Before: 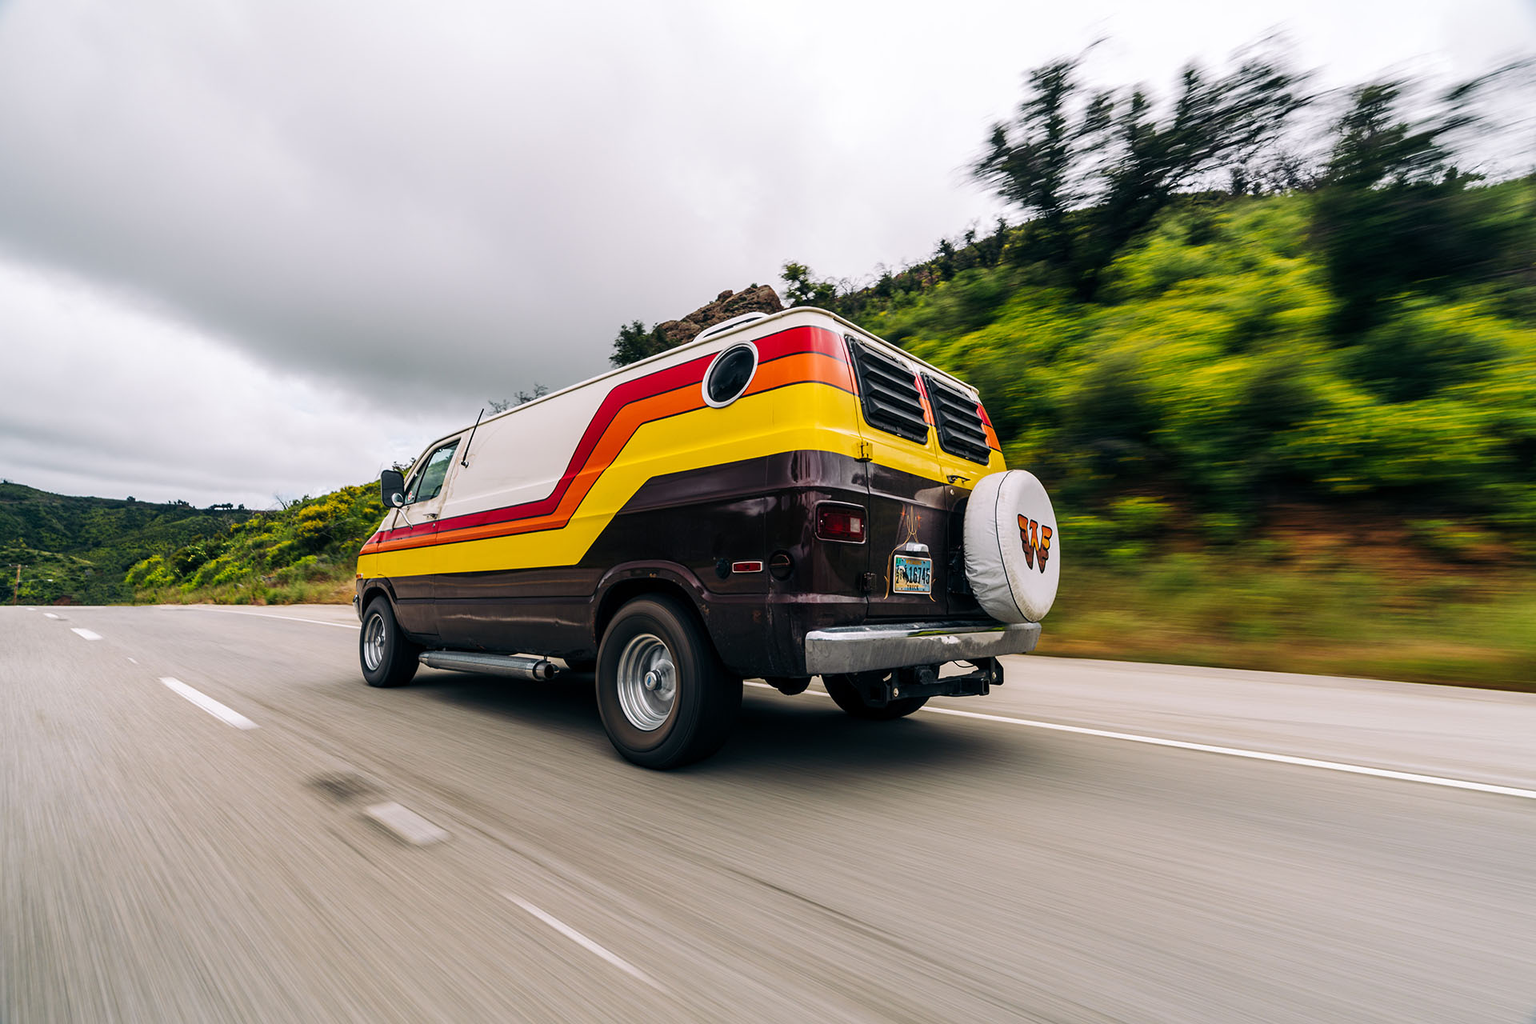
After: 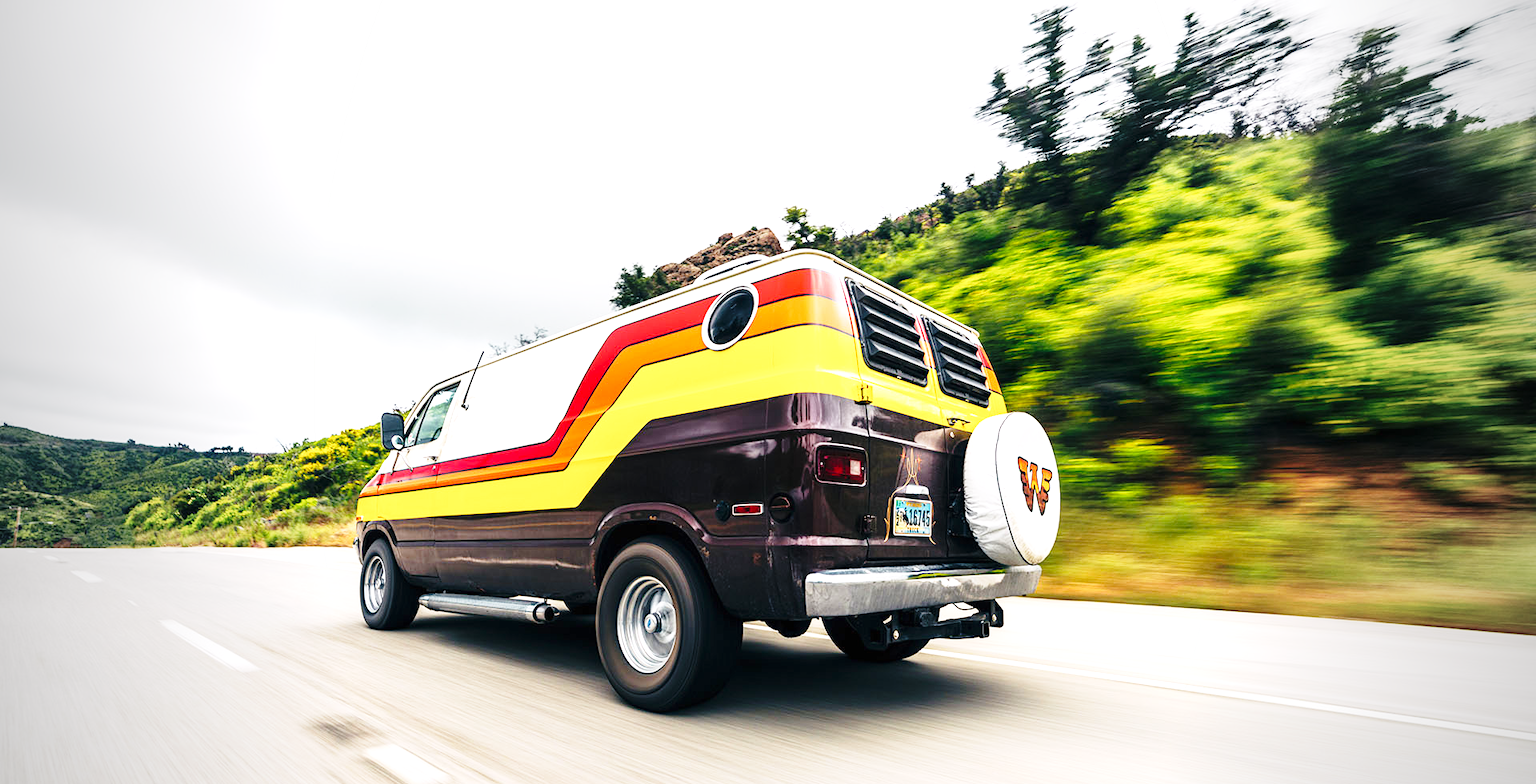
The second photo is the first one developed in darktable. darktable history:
vignetting: fall-off start 97%, fall-off radius 100%, width/height ratio 0.609, unbound false
crop: top 5.667%, bottom 17.637%
exposure: black level correction 0, exposure 1 EV, compensate exposure bias true, compensate highlight preservation false
base curve: curves: ch0 [(0, 0) (0.028, 0.03) (0.121, 0.232) (0.46, 0.748) (0.859, 0.968) (1, 1)], preserve colors none
